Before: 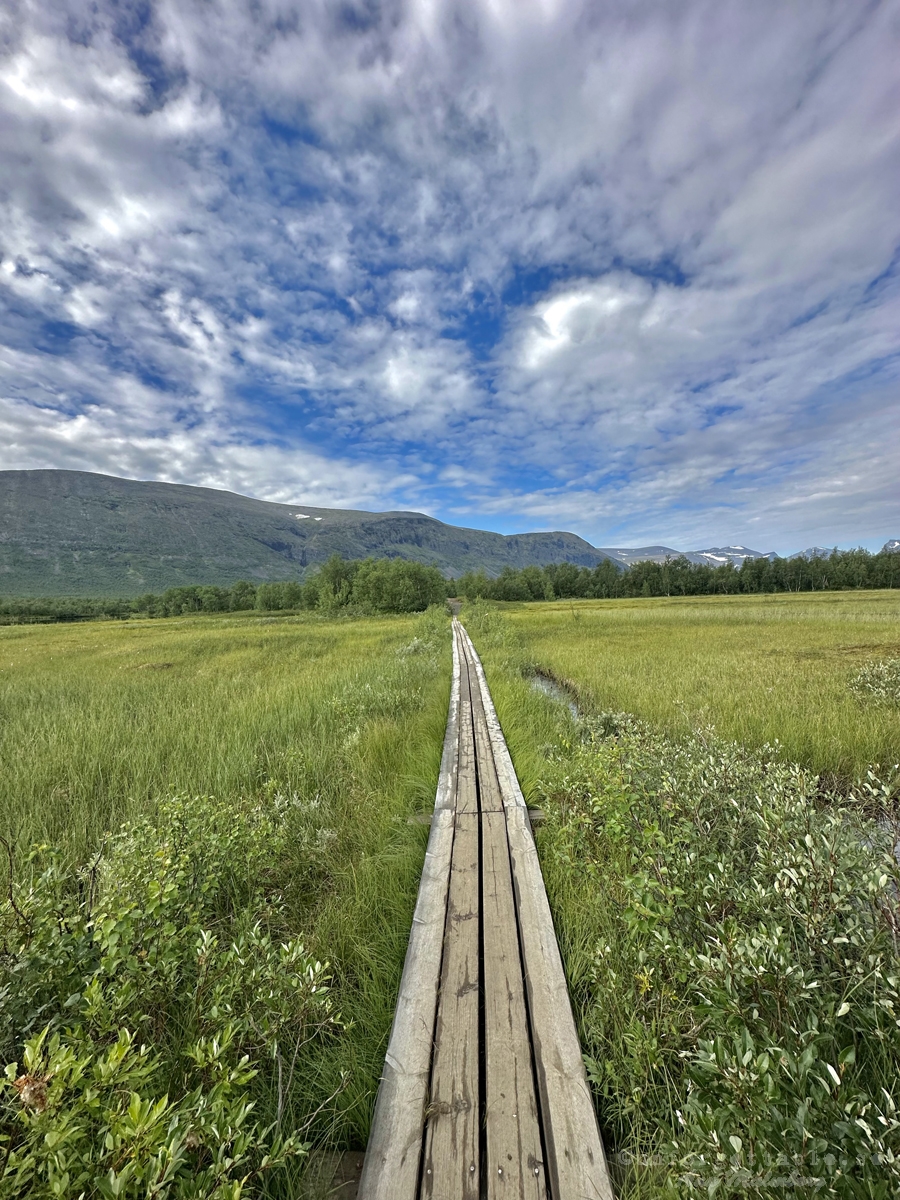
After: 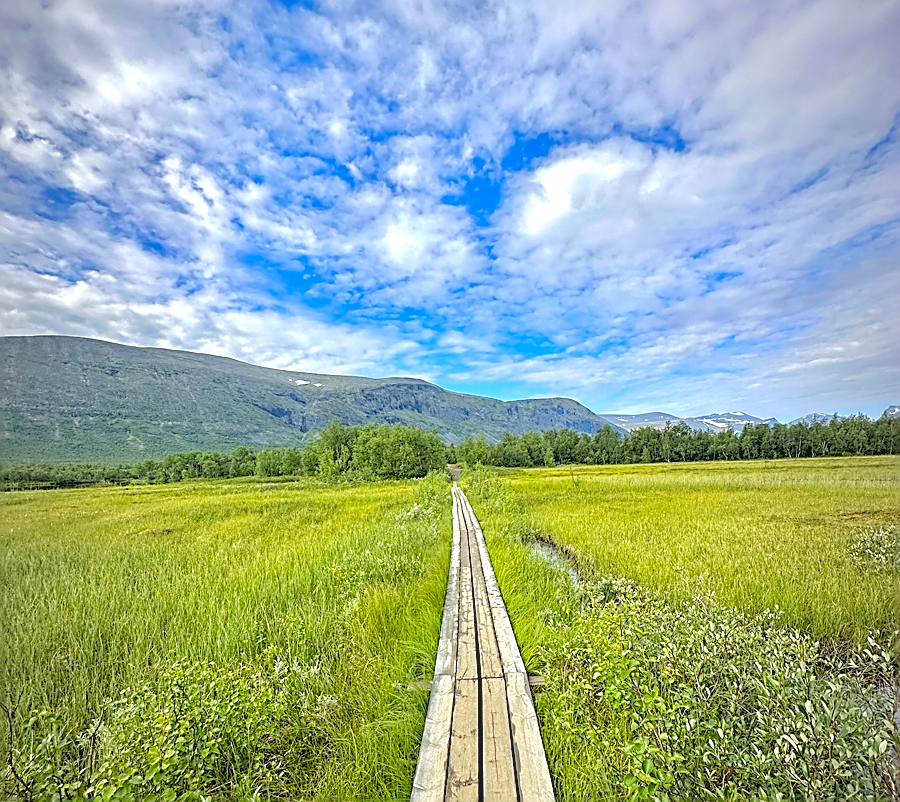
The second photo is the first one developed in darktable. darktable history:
crop: top 11.18%, bottom 21.962%
levels: levels [0.093, 0.434, 0.988]
sharpen: amount 1.013
vignetting: fall-off start 96.79%, fall-off radius 99.28%, brightness -0.421, saturation -0.191, width/height ratio 0.613
color balance rgb: linear chroma grading › global chroma 0.393%, perceptual saturation grading › global saturation 19.765%, perceptual brilliance grading › highlights 11.595%, global vibrance 20%
local contrast: detail 109%
